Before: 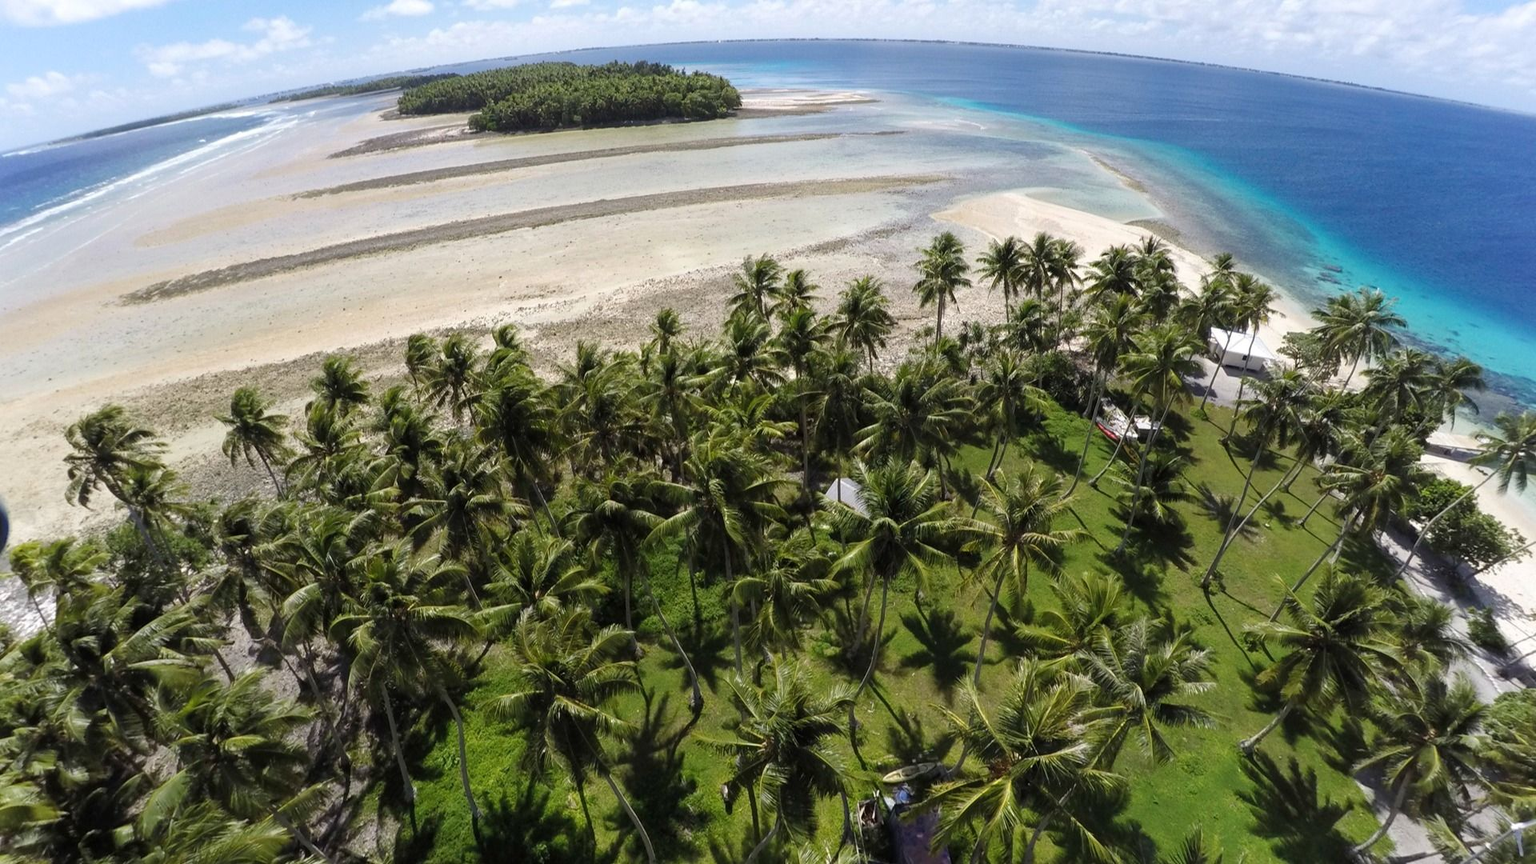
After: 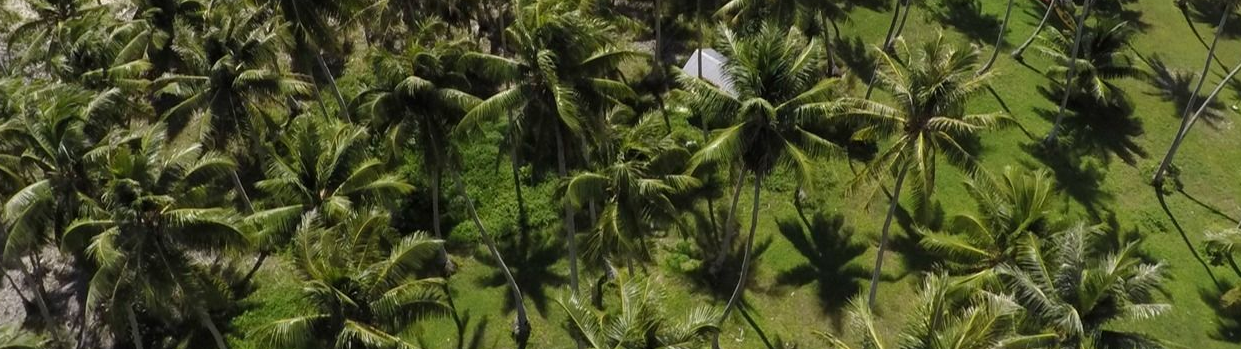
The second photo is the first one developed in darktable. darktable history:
crop: left 18.192%, top 50.867%, right 17.13%, bottom 16.791%
